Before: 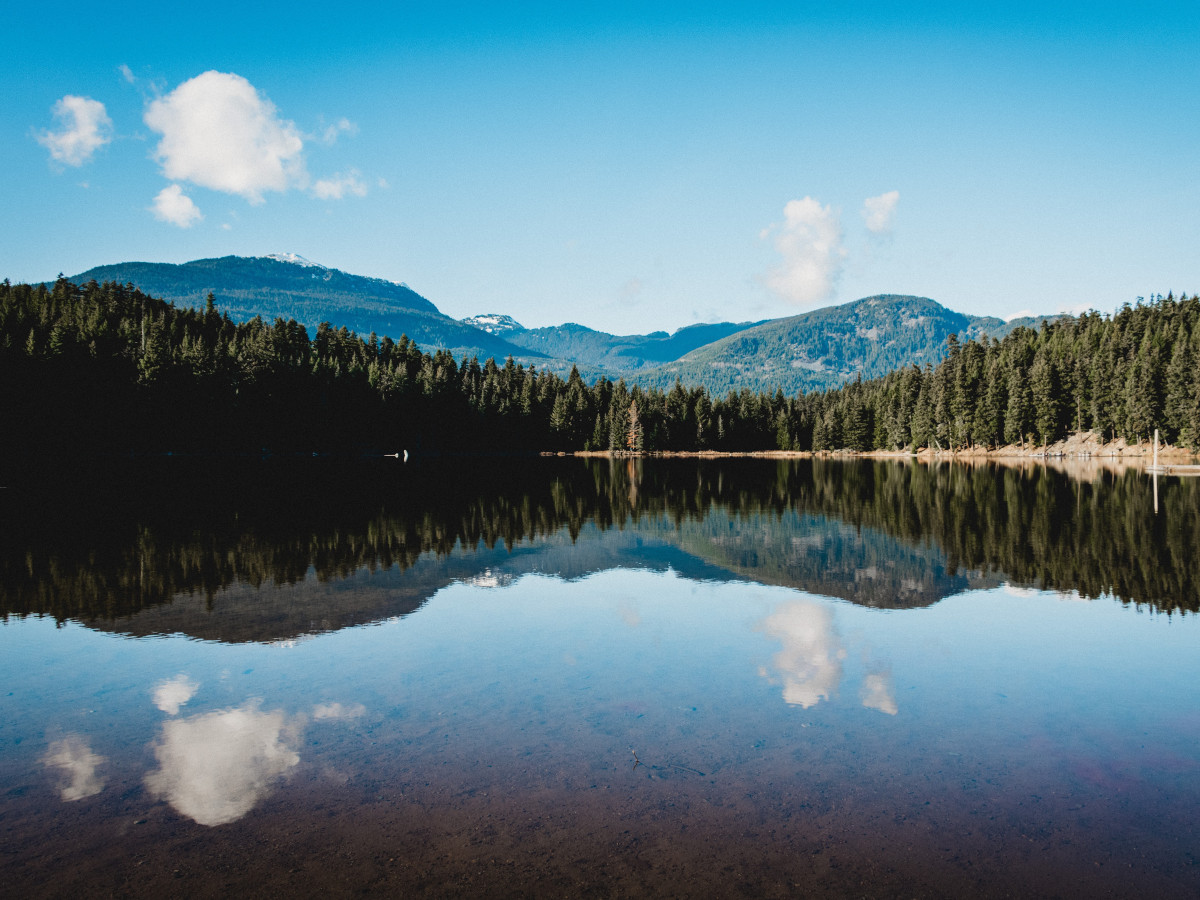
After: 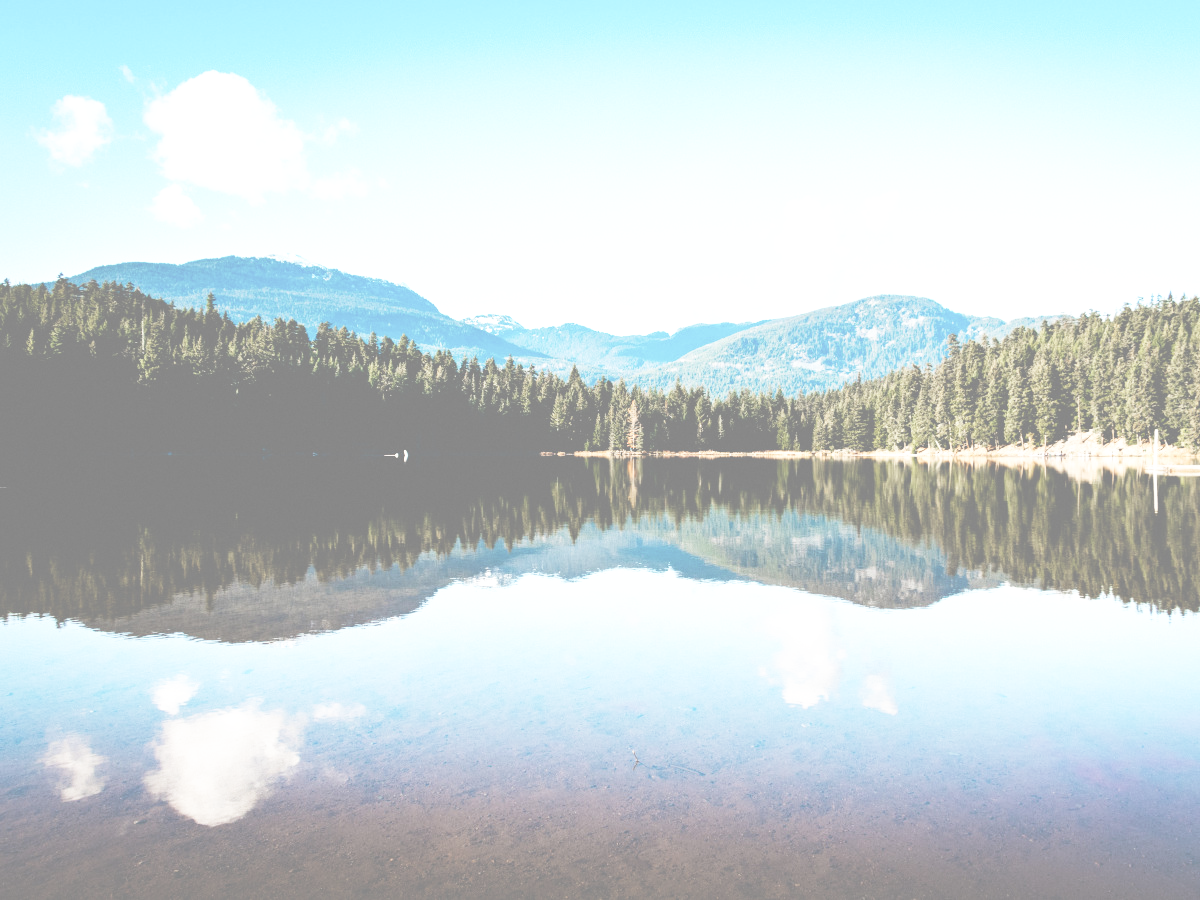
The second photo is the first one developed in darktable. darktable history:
base curve: curves: ch0 [(0, 0.003) (0.001, 0.002) (0.006, 0.004) (0.02, 0.022) (0.048, 0.086) (0.094, 0.234) (0.162, 0.431) (0.258, 0.629) (0.385, 0.8) (0.548, 0.918) (0.751, 0.988) (1, 1)], preserve colors none
exposure: black level correction -0.069, exposure 0.5 EV, compensate exposure bias true, compensate highlight preservation false
